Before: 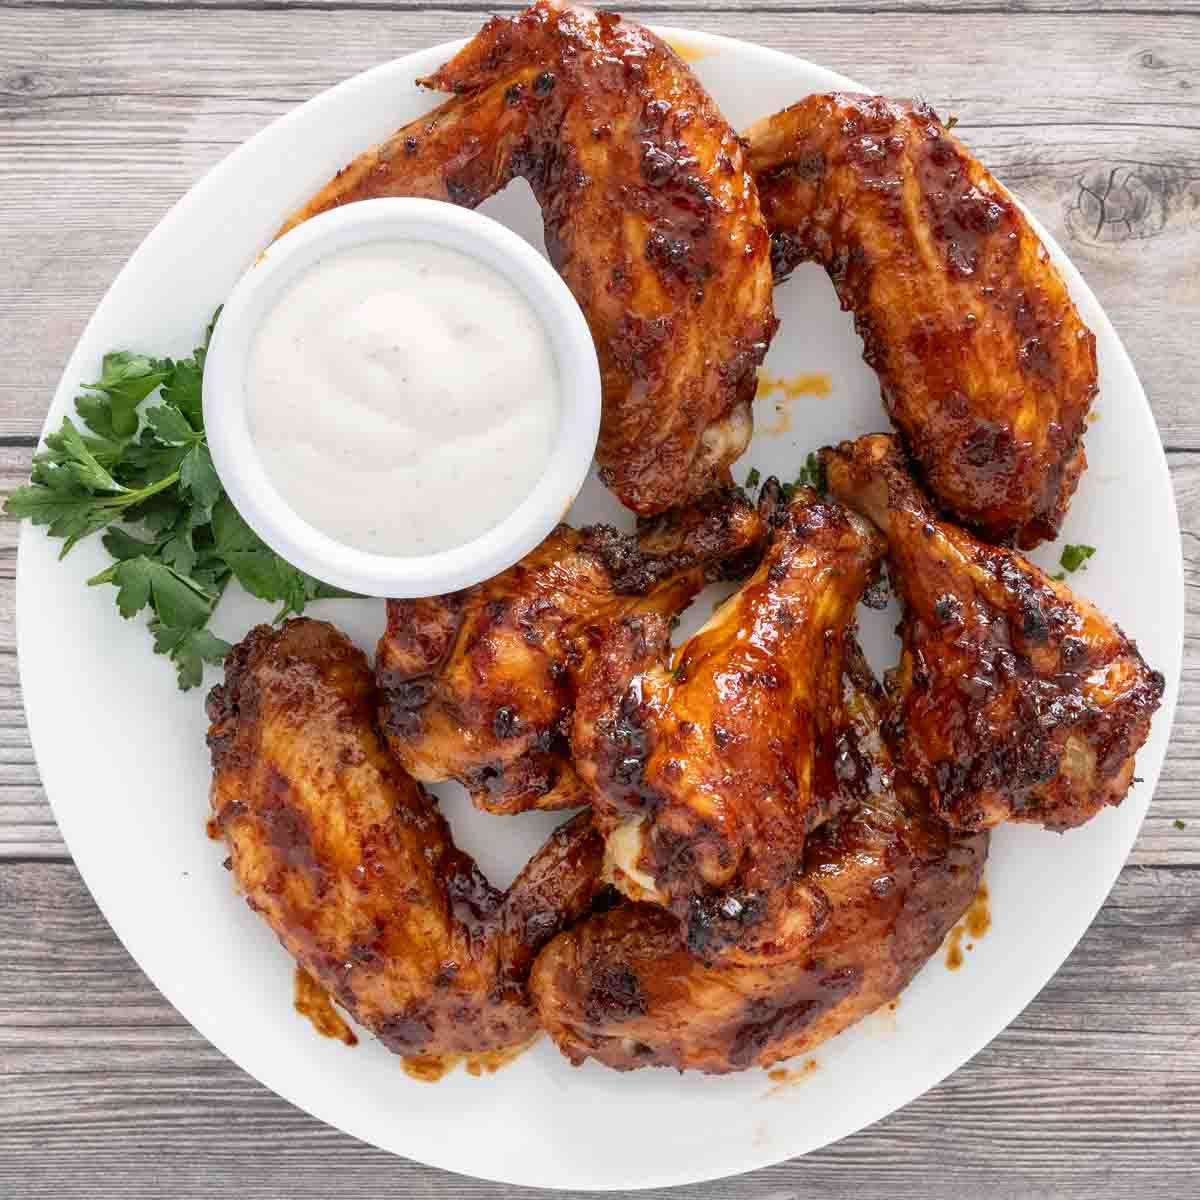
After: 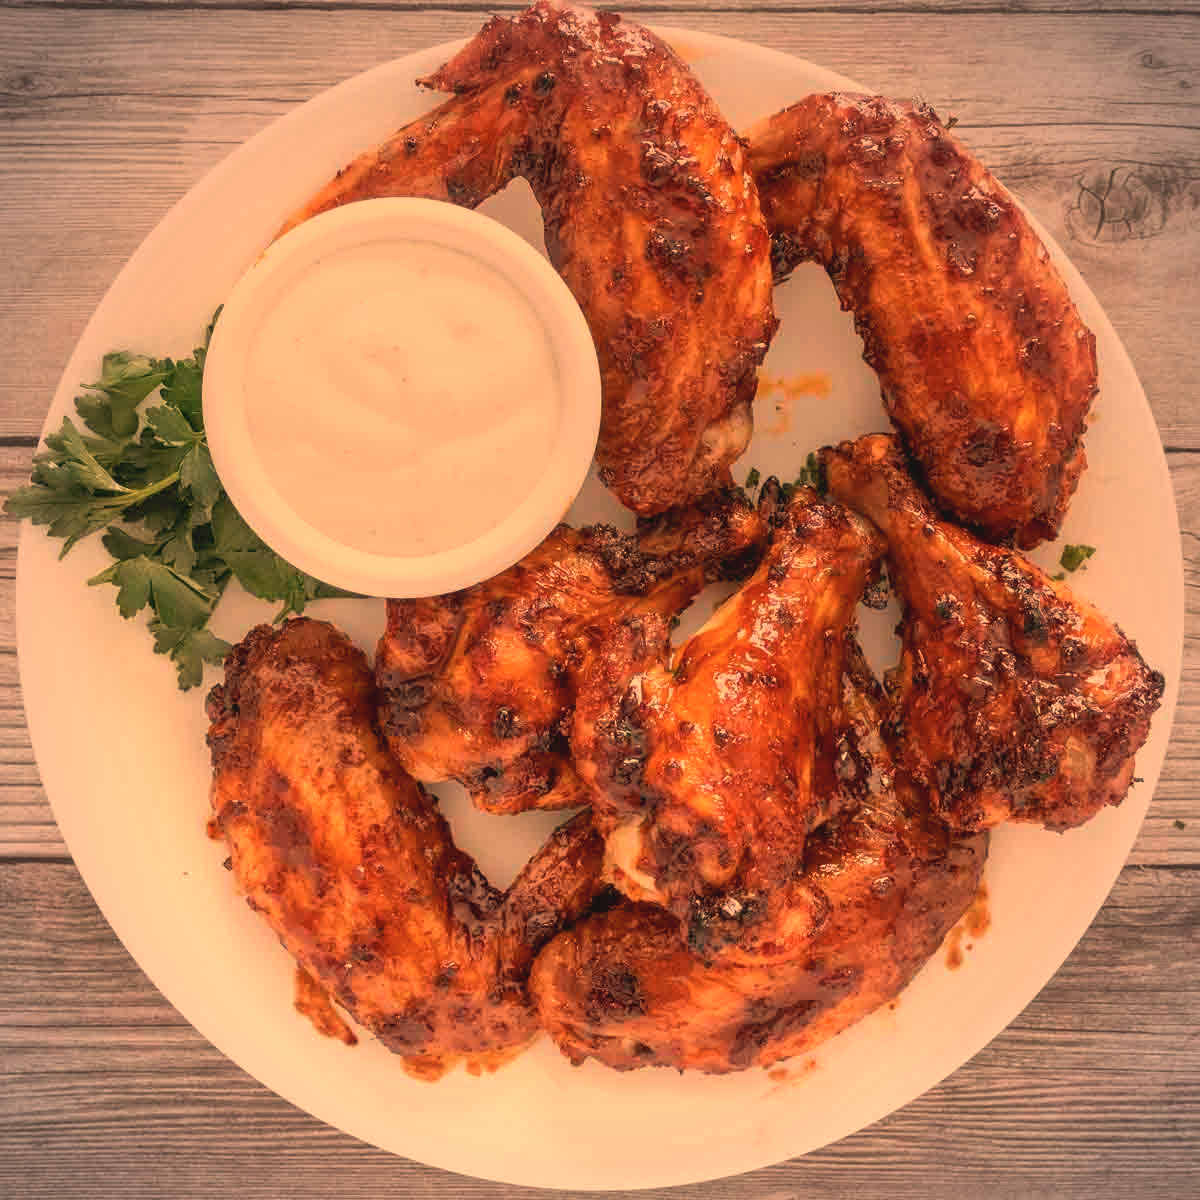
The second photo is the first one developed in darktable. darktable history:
vignetting: unbound false
white balance: red 1.467, blue 0.684
contrast brightness saturation: contrast -0.1, saturation -0.1
graduated density: rotation 5.63°, offset 76.9
